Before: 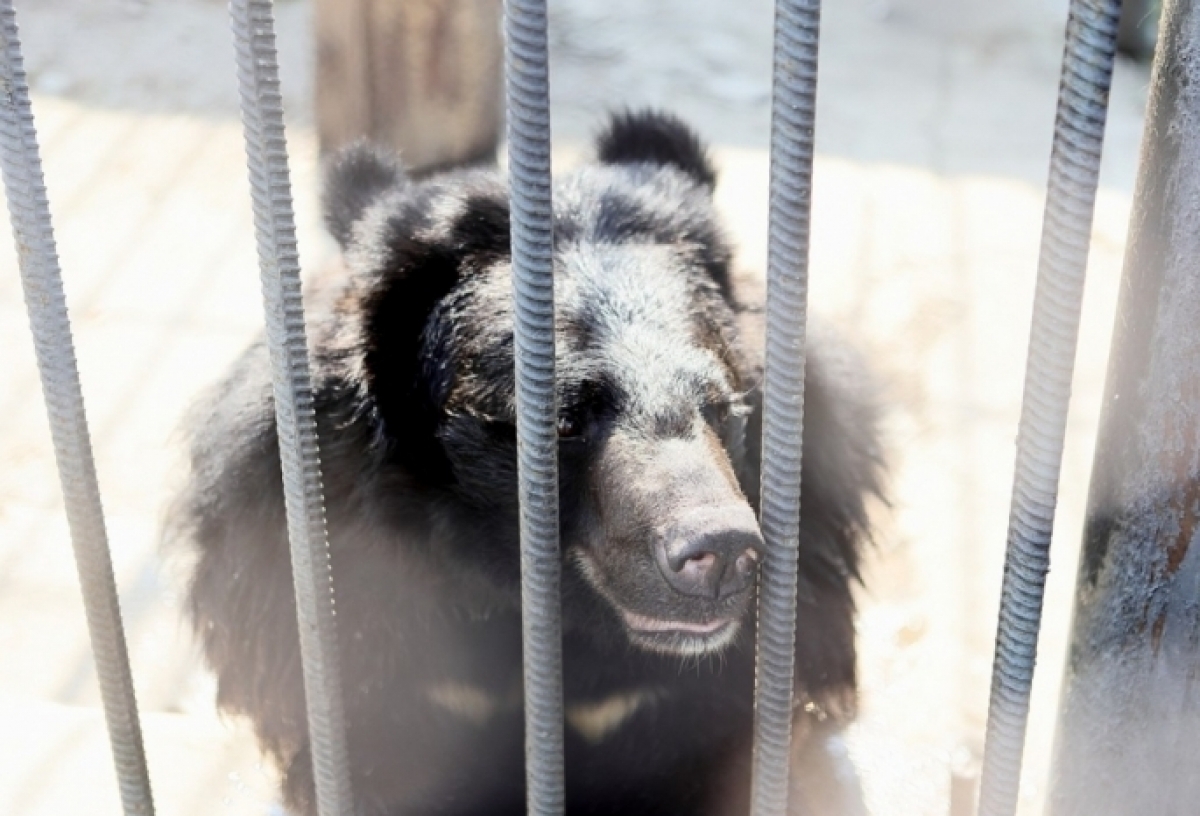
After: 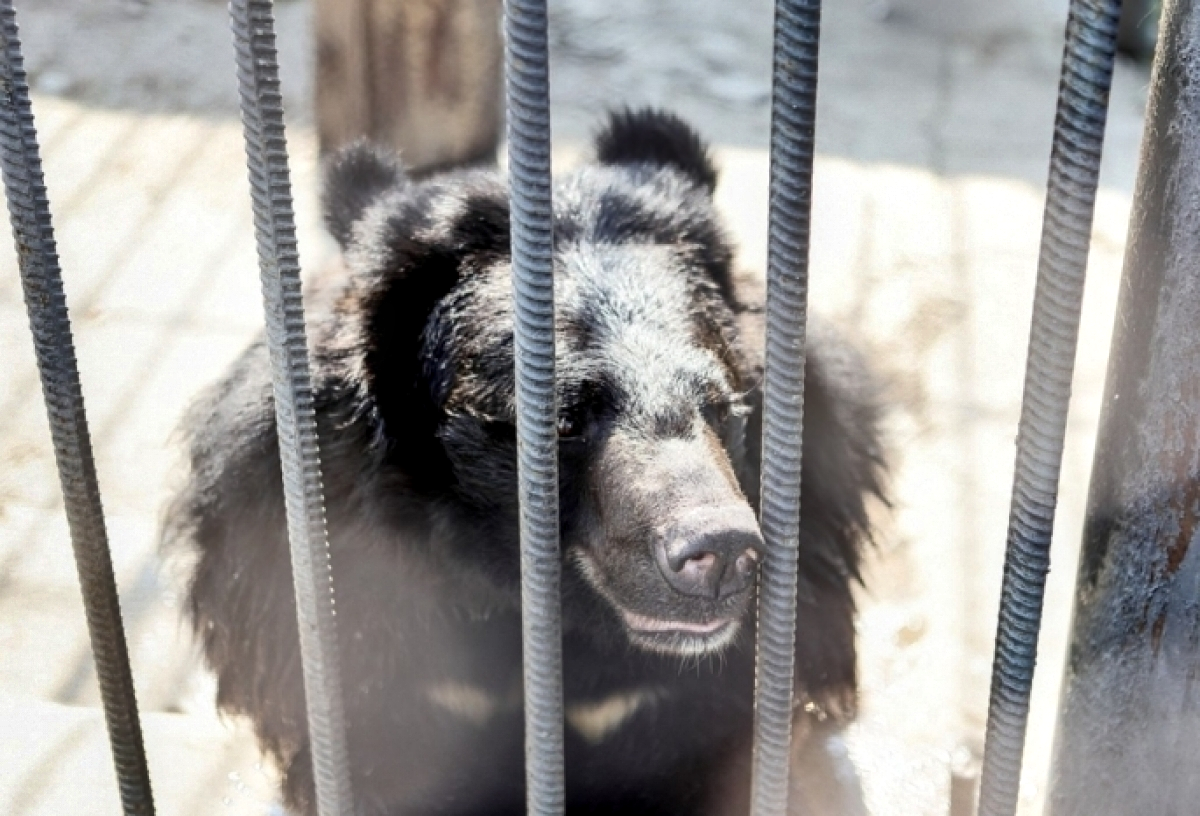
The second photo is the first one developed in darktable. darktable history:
local contrast: detail 130%
shadows and highlights: radius 108.52, shadows 44.07, highlights -67.8, low approximation 0.01, soften with gaussian
